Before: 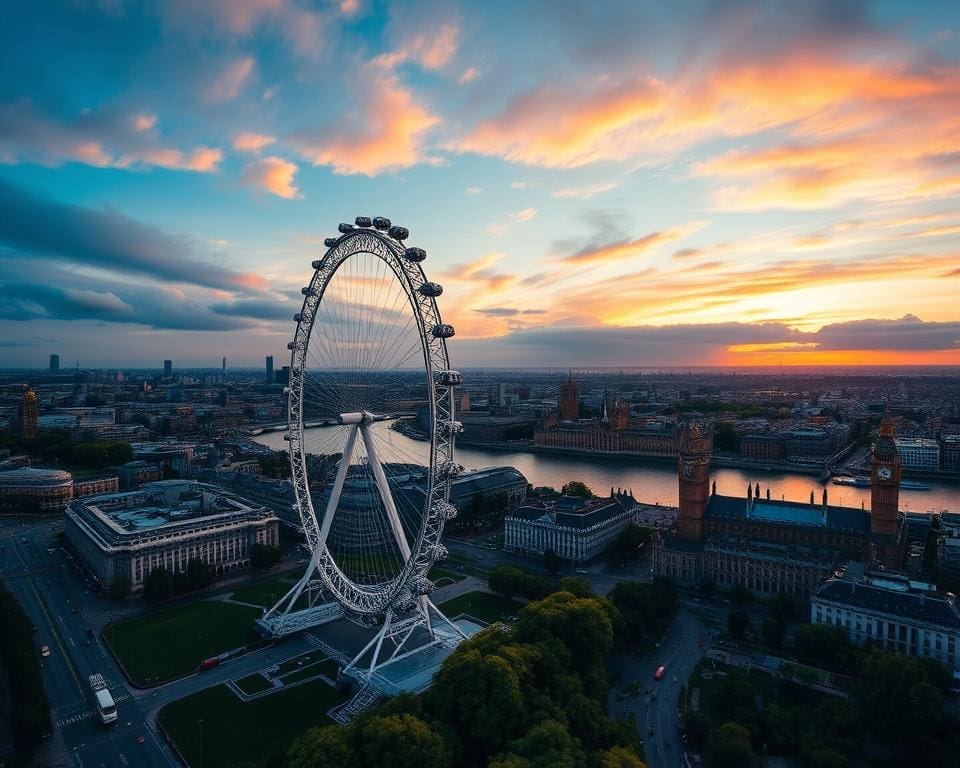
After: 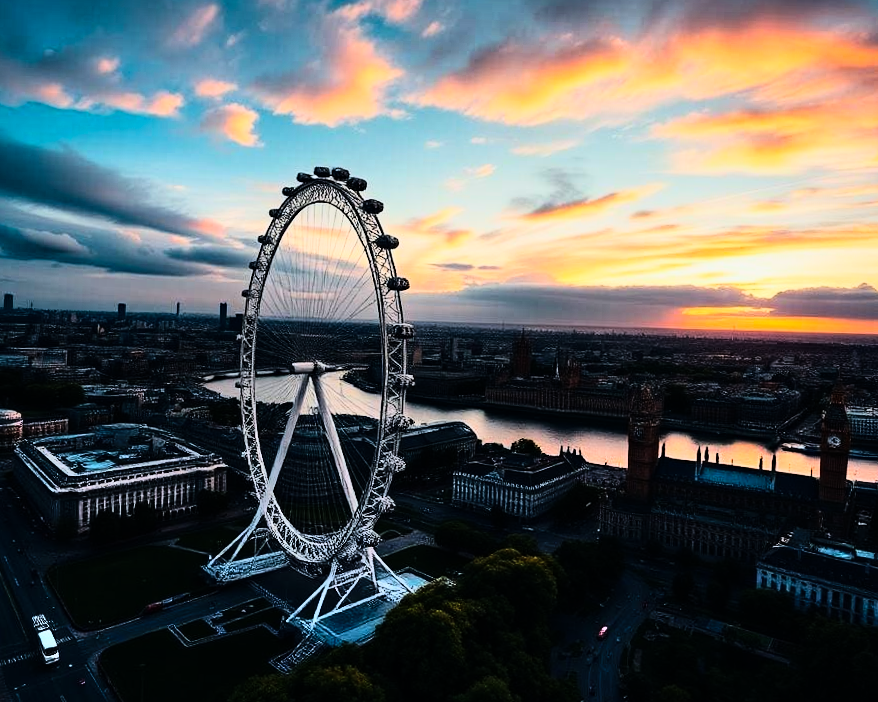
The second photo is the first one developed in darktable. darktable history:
white balance: red 1, blue 1
exposure: black level correction 0, exposure -0.766 EV, compensate highlight preservation false
crop and rotate: angle -1.96°, left 3.097%, top 4.154%, right 1.586%, bottom 0.529%
shadows and highlights: white point adjustment 0.1, highlights -70, soften with gaussian
rgb curve: curves: ch0 [(0, 0) (0.21, 0.15) (0.24, 0.21) (0.5, 0.75) (0.75, 0.96) (0.89, 0.99) (1, 1)]; ch1 [(0, 0.02) (0.21, 0.13) (0.25, 0.2) (0.5, 0.67) (0.75, 0.9) (0.89, 0.97) (1, 1)]; ch2 [(0, 0.02) (0.21, 0.13) (0.25, 0.2) (0.5, 0.67) (0.75, 0.9) (0.89, 0.97) (1, 1)], compensate middle gray true
haze removal: compatibility mode true, adaptive false
